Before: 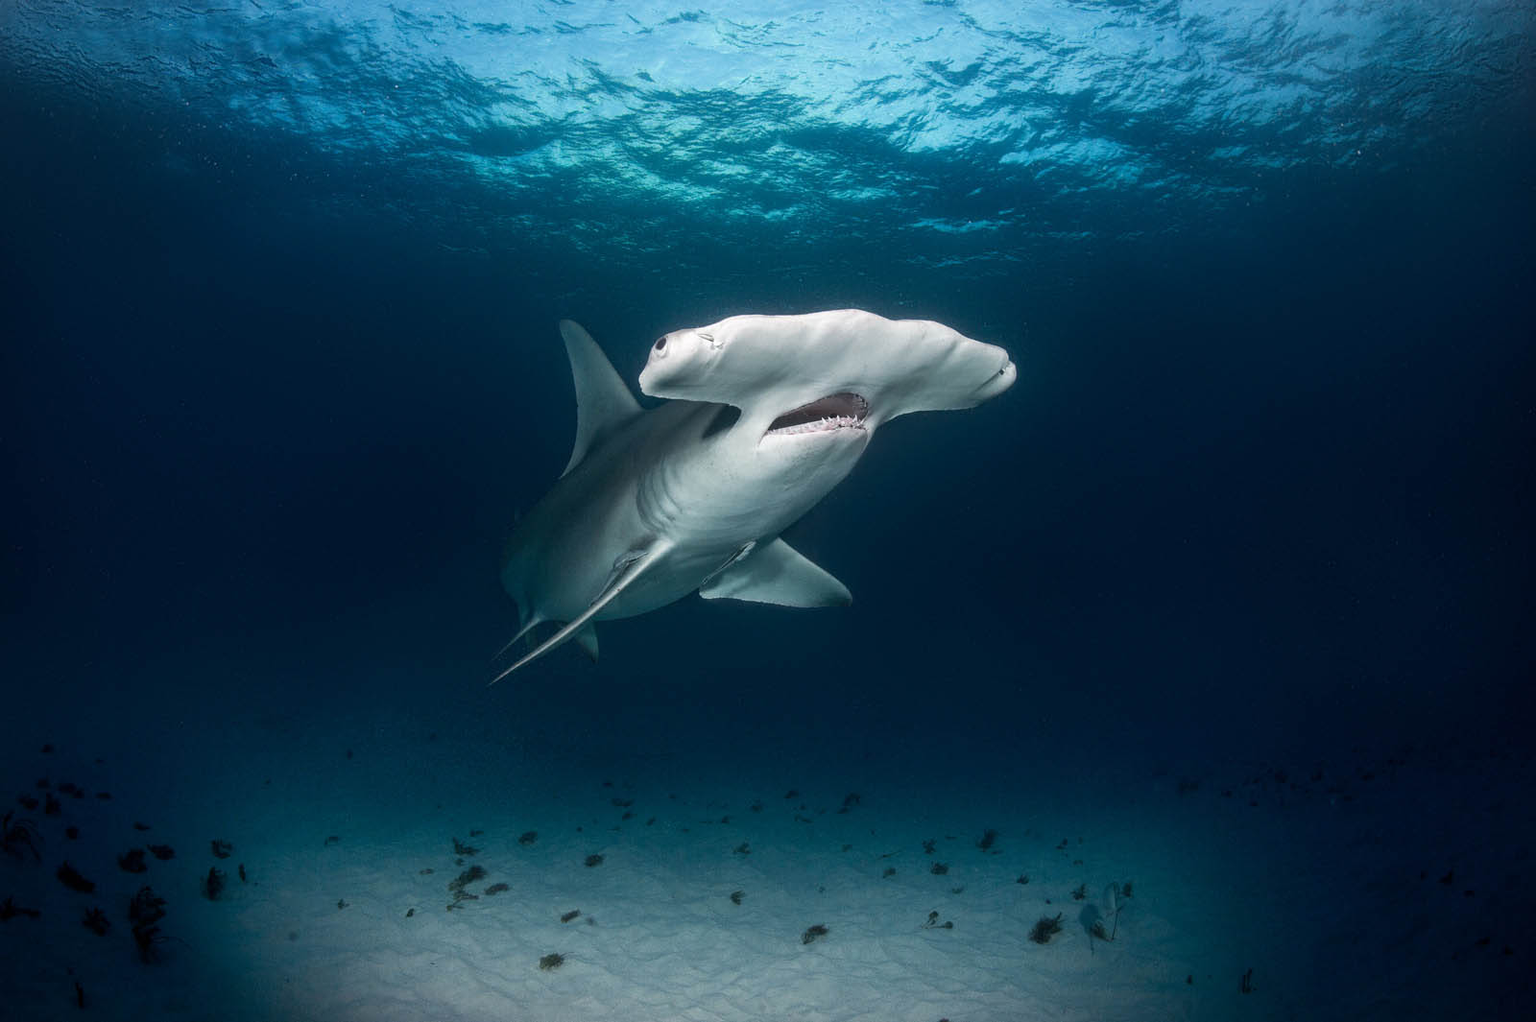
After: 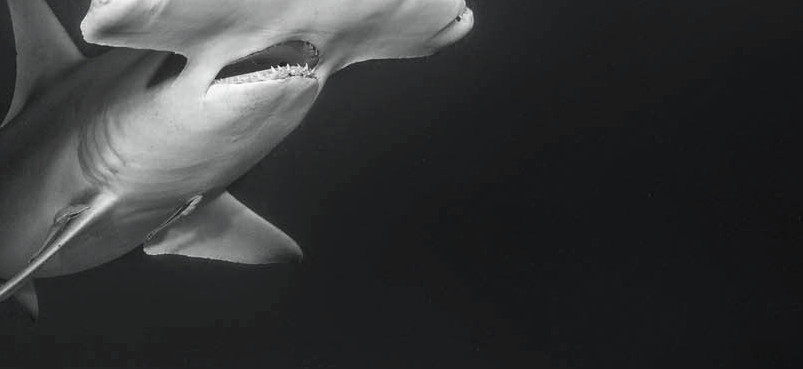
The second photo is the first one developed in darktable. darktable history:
color zones: curves: ch0 [(0, 0.613) (0.01, 0.613) (0.245, 0.448) (0.498, 0.529) (0.642, 0.665) (0.879, 0.777) (0.99, 0.613)]; ch1 [(0, 0.035) (0.121, 0.189) (0.259, 0.197) (0.415, 0.061) (0.589, 0.022) (0.732, 0.022) (0.857, 0.026) (0.991, 0.053)]
crop: left 36.607%, top 34.735%, right 13.146%, bottom 30.611%
